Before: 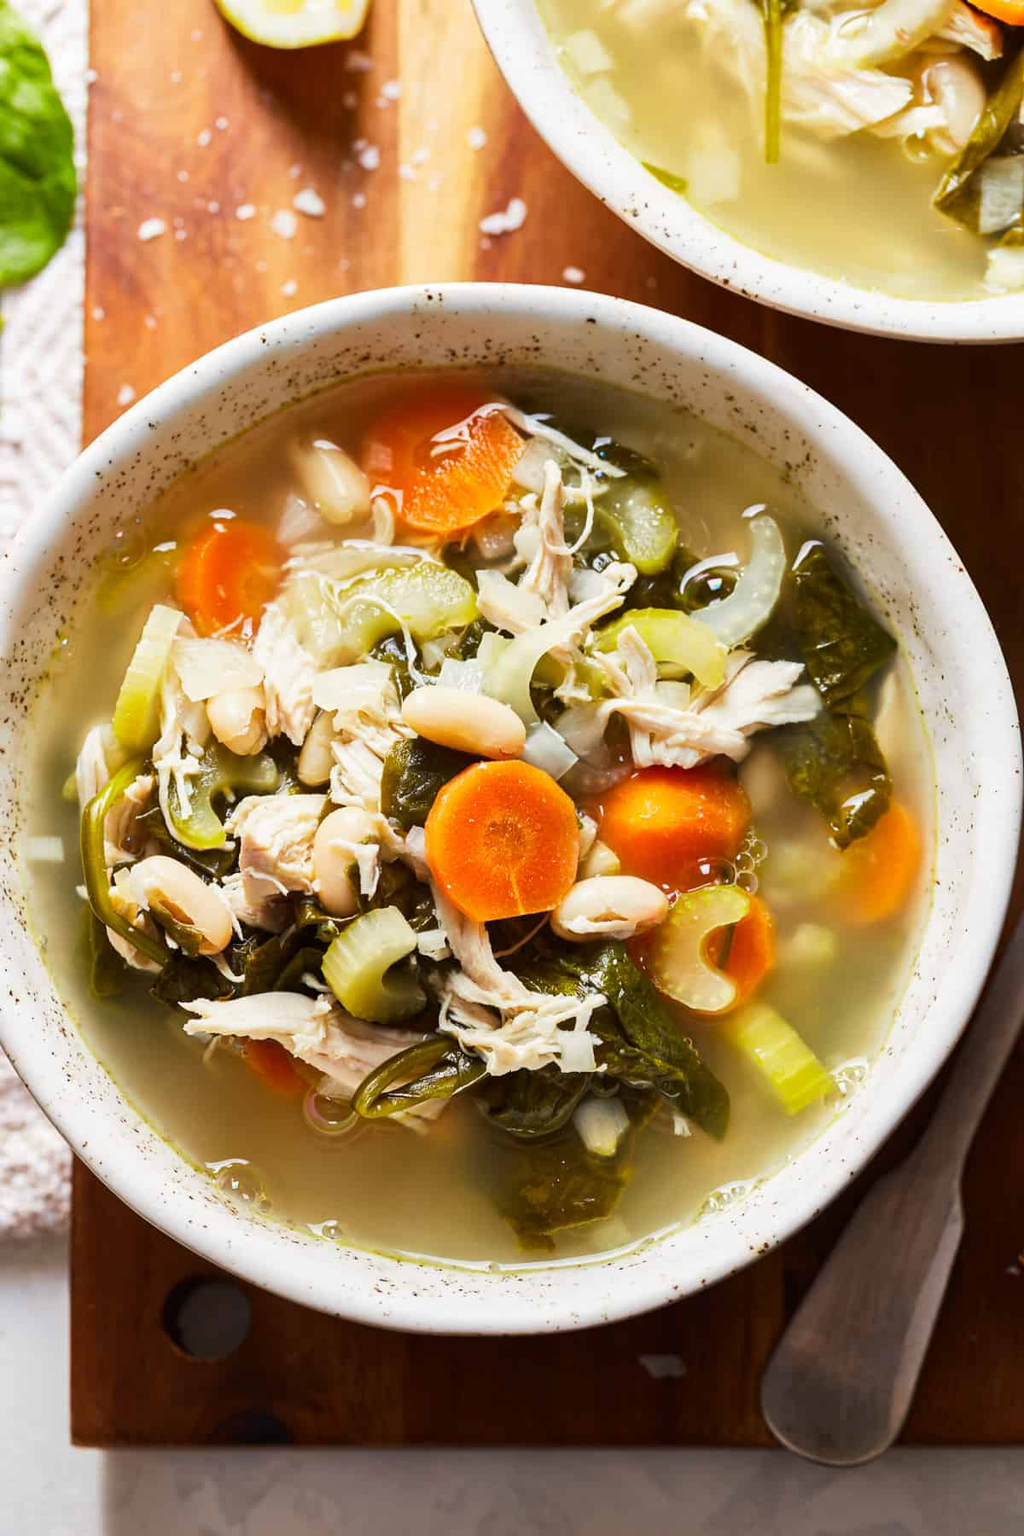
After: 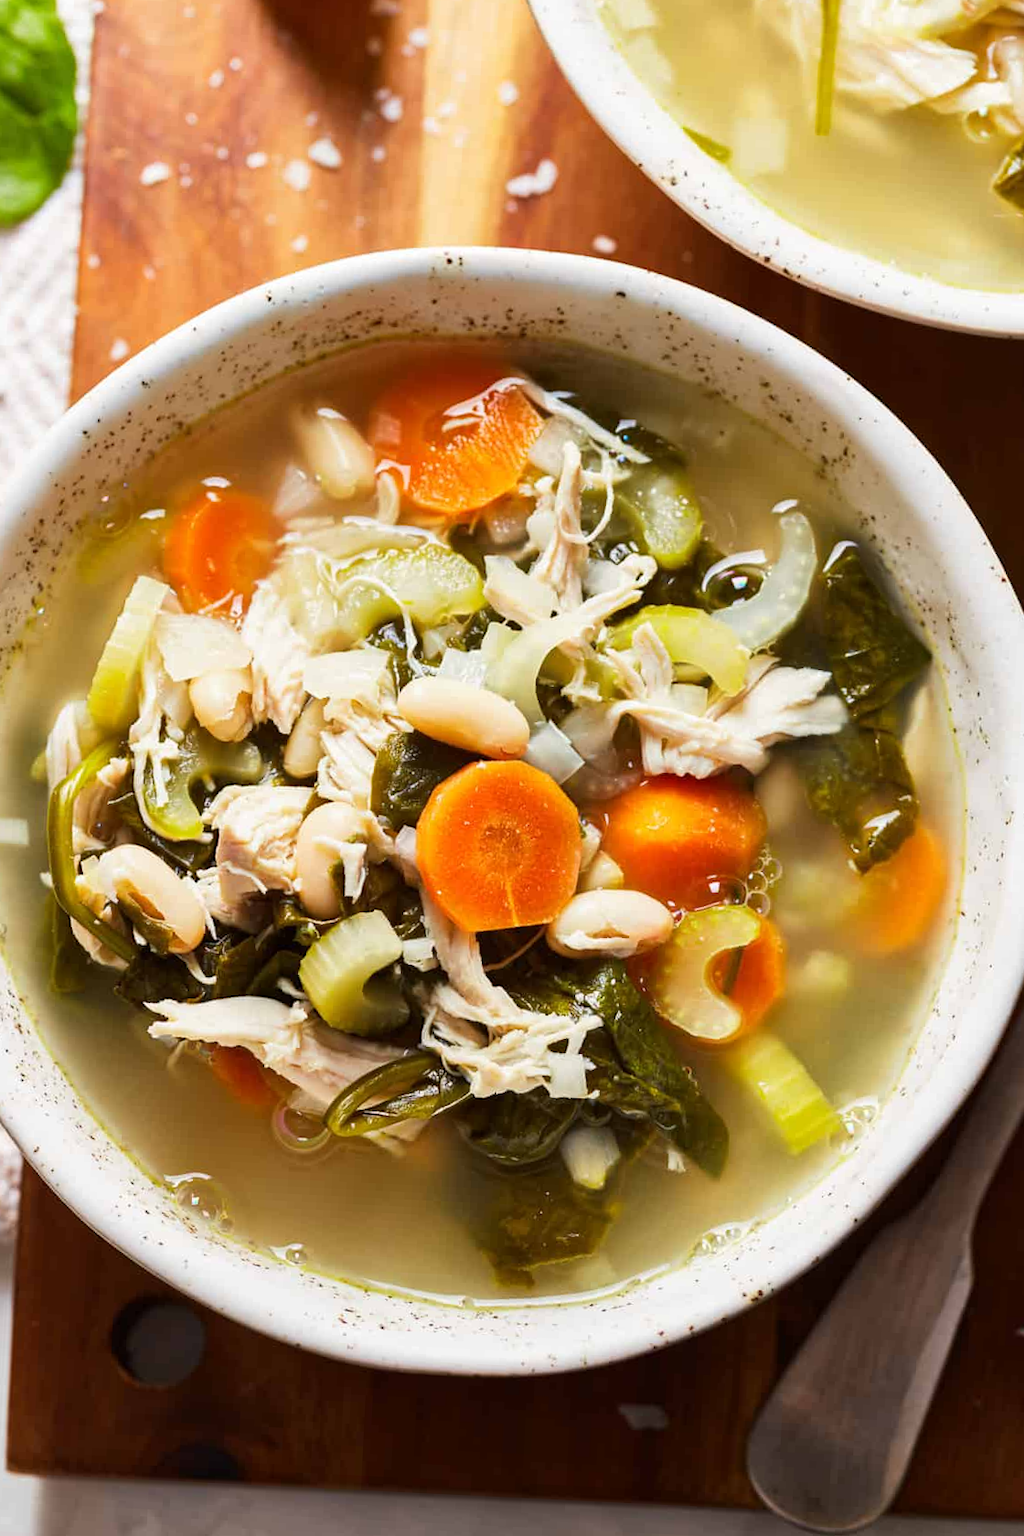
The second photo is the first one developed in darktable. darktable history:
crop and rotate: angle -2.77°
